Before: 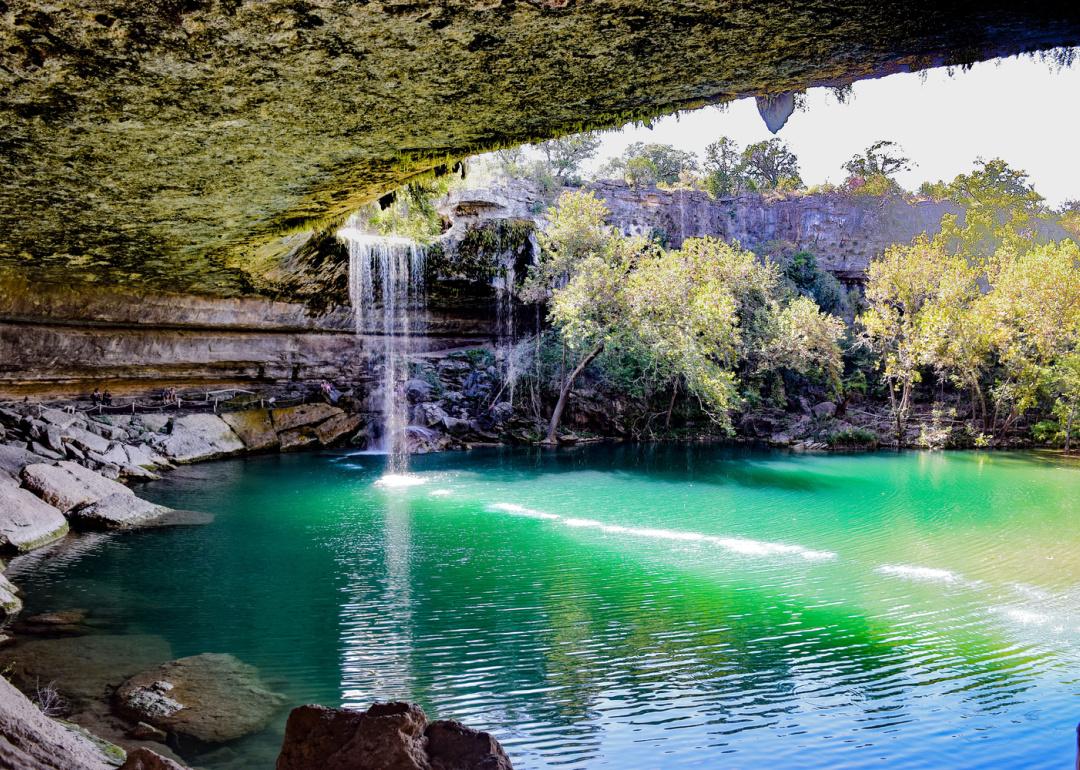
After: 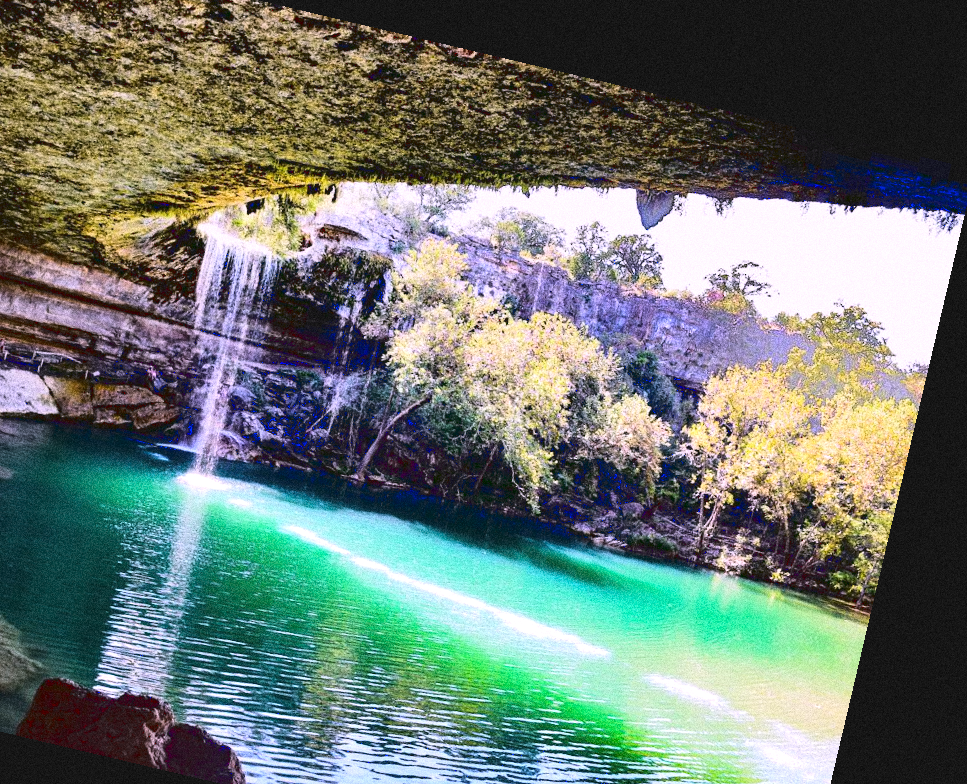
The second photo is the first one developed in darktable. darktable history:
tone curve: curves: ch0 [(0, 0.072) (0.249, 0.176) (0.518, 0.489) (0.832, 0.854) (1, 0.948)], color space Lab, linked channels, preserve colors none
exposure: black level correction 0.001, exposure 0.5 EV, compensate exposure bias true, compensate highlight preservation false
crop and rotate: left 20.74%, top 7.912%, right 0.375%, bottom 13.378%
grain: coarseness 14.49 ISO, strength 48.04%, mid-tones bias 35%
white balance: red 1.066, blue 1.119
rotate and perspective: rotation 13.27°, automatic cropping off
